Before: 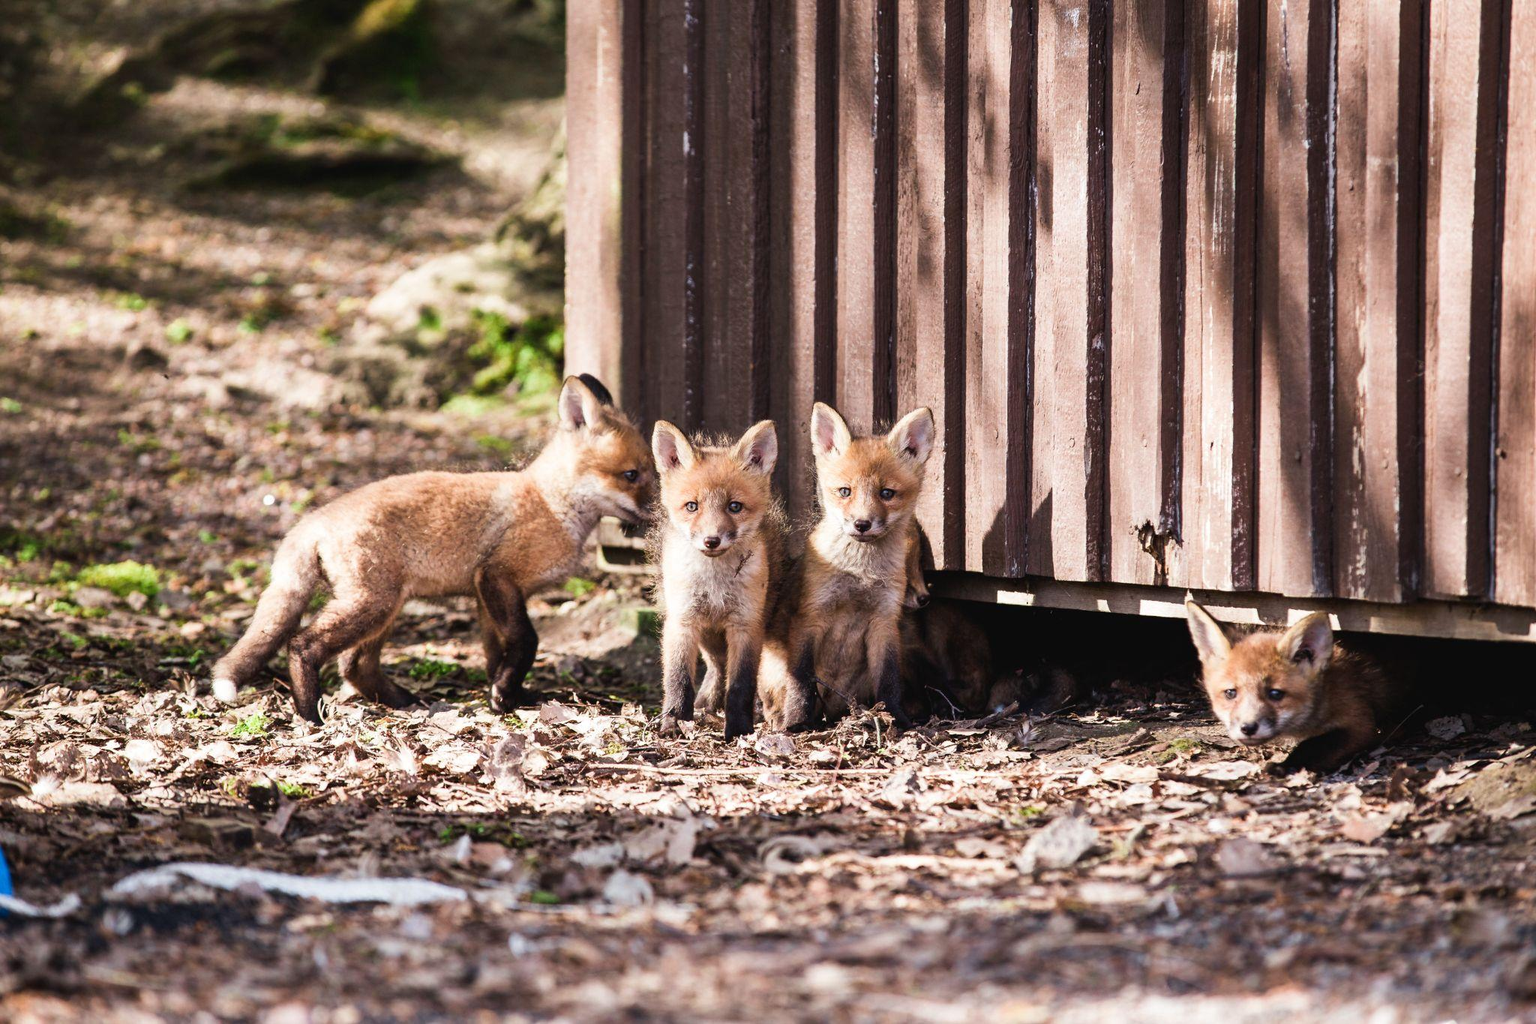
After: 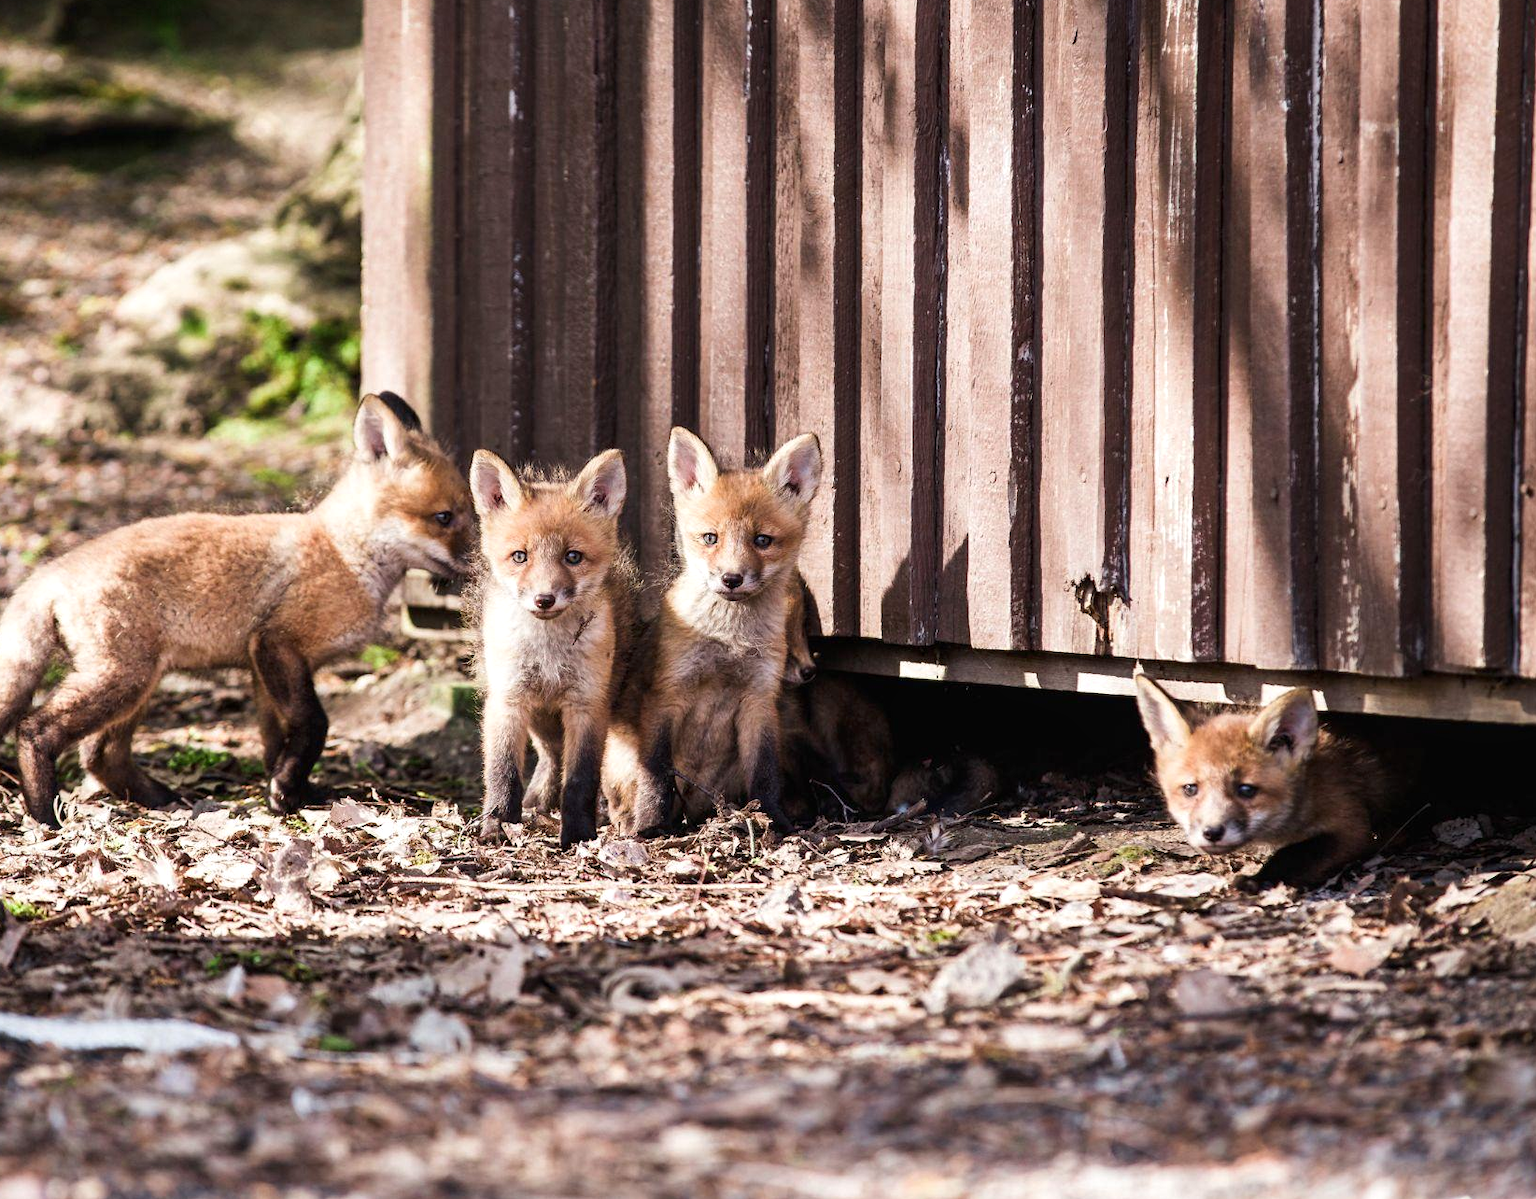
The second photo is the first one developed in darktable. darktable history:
local contrast: highlights 104%, shadows 102%, detail 119%, midtone range 0.2
crop and rotate: left 17.918%, top 5.82%, right 1.72%
